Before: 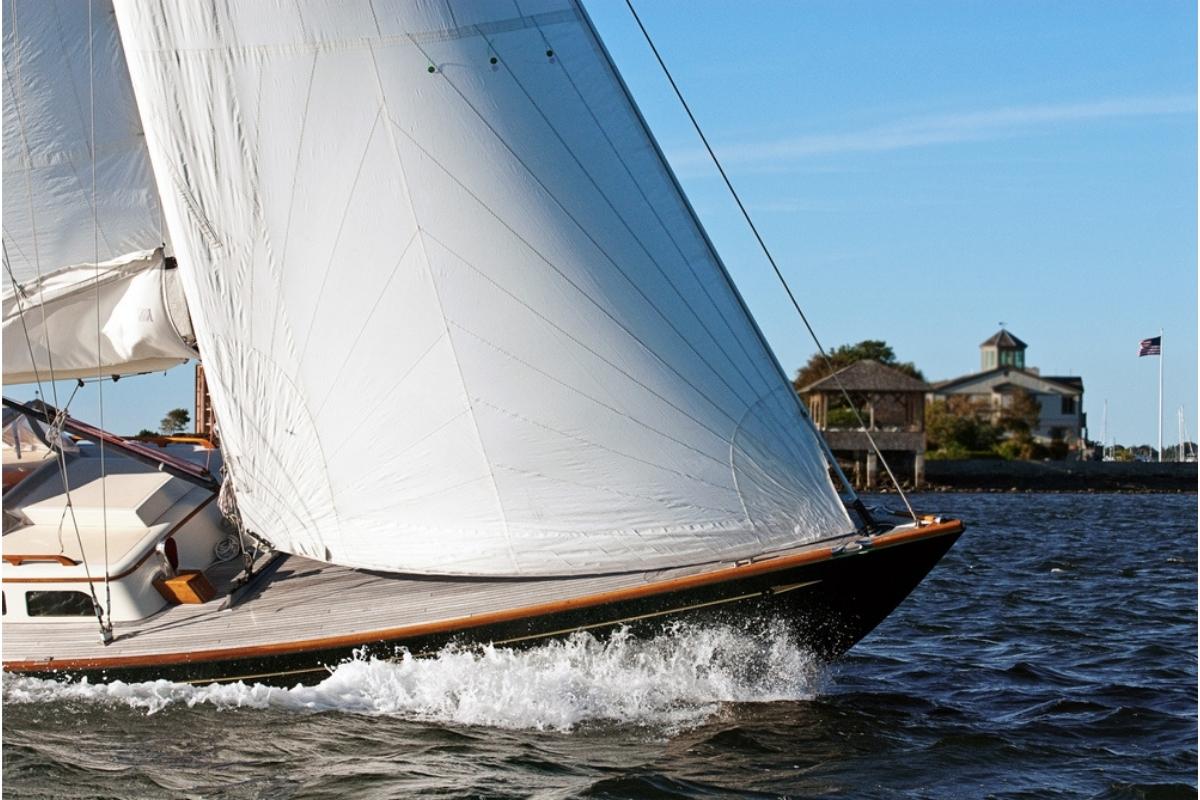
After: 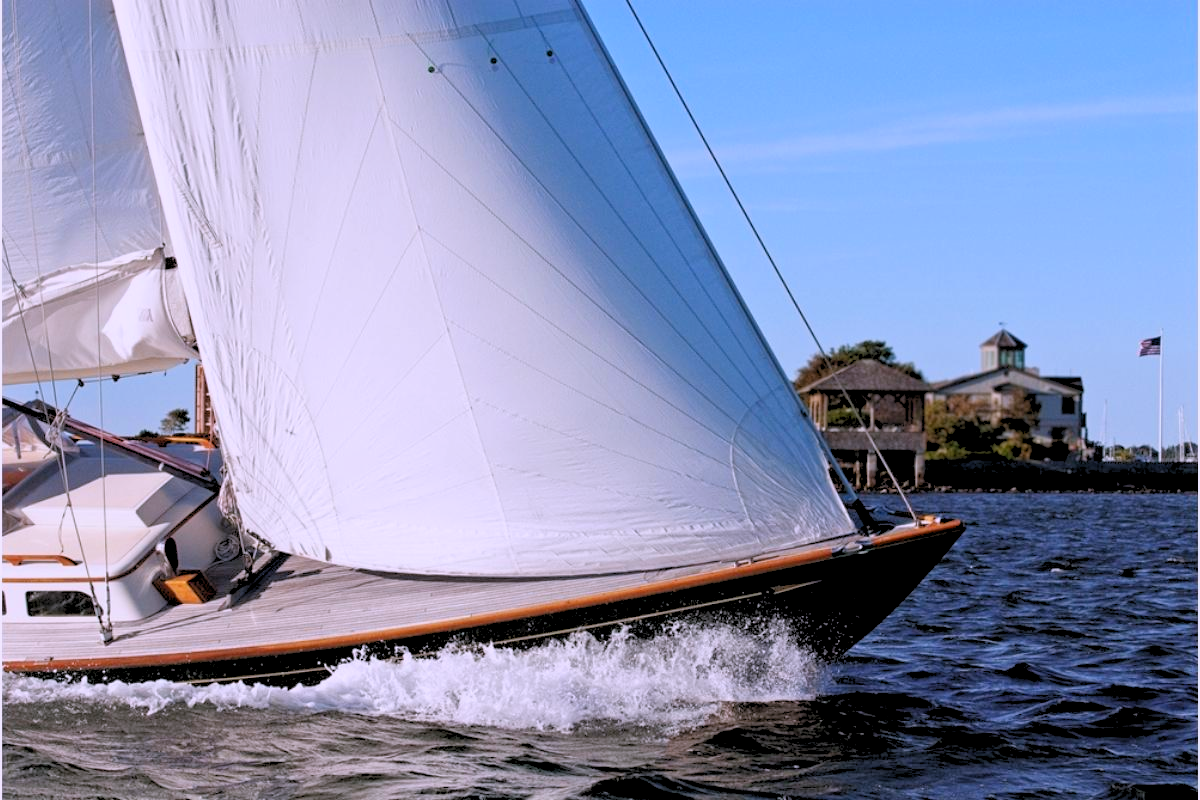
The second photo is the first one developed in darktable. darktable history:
white balance: red 1.042, blue 1.17
rgb levels: preserve colors sum RGB, levels [[0.038, 0.433, 0.934], [0, 0.5, 1], [0, 0.5, 1]]
